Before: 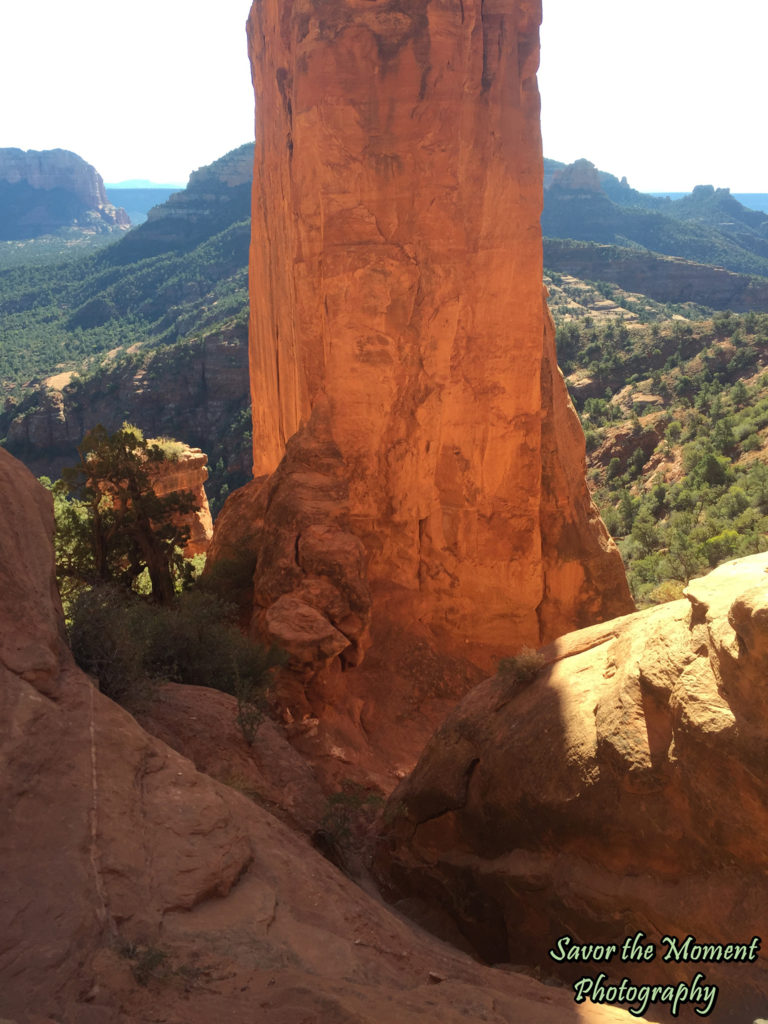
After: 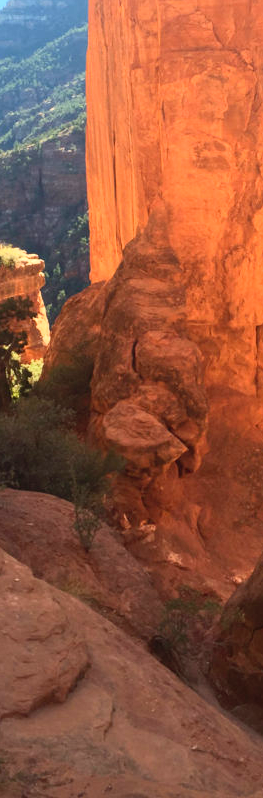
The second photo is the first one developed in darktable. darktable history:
tone curve: curves: ch0 [(0, 0.017) (0.259, 0.344) (0.593, 0.778) (0.786, 0.931) (1, 0.999)]; ch1 [(0, 0) (0.405, 0.387) (0.442, 0.47) (0.492, 0.5) (0.511, 0.503) (0.548, 0.596) (0.7, 0.795) (1, 1)]; ch2 [(0, 0) (0.411, 0.433) (0.5, 0.504) (0.535, 0.581) (1, 1)], color space Lab, linked channels, preserve colors none
crop and rotate: left 21.352%, top 19.023%, right 44.349%, bottom 2.978%
